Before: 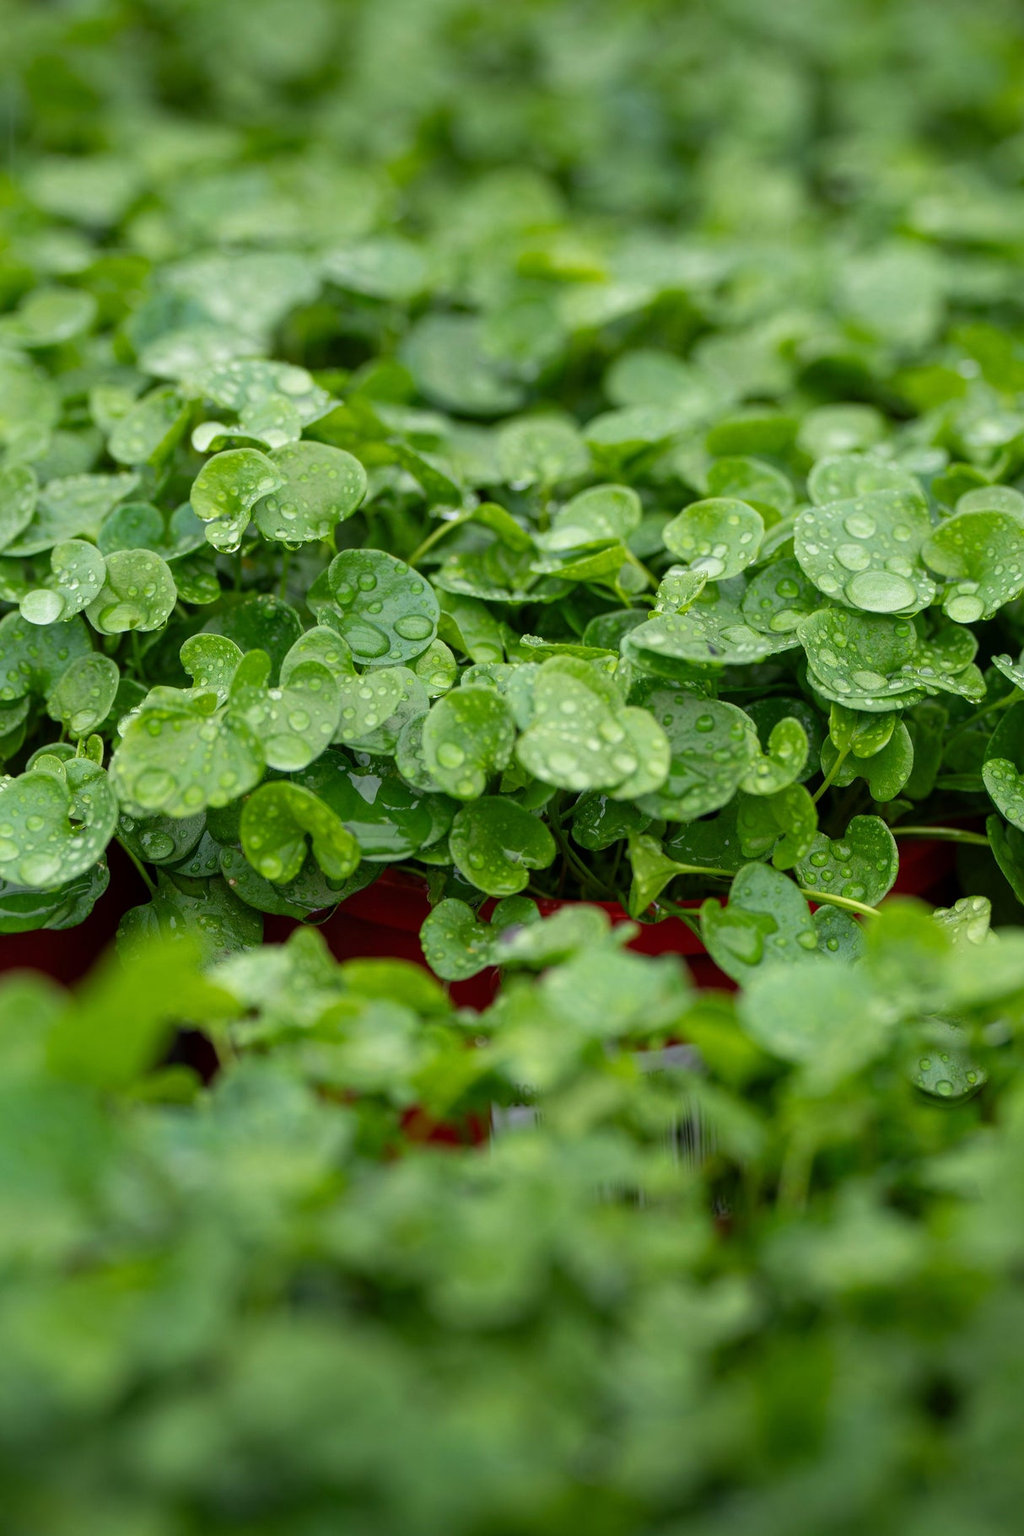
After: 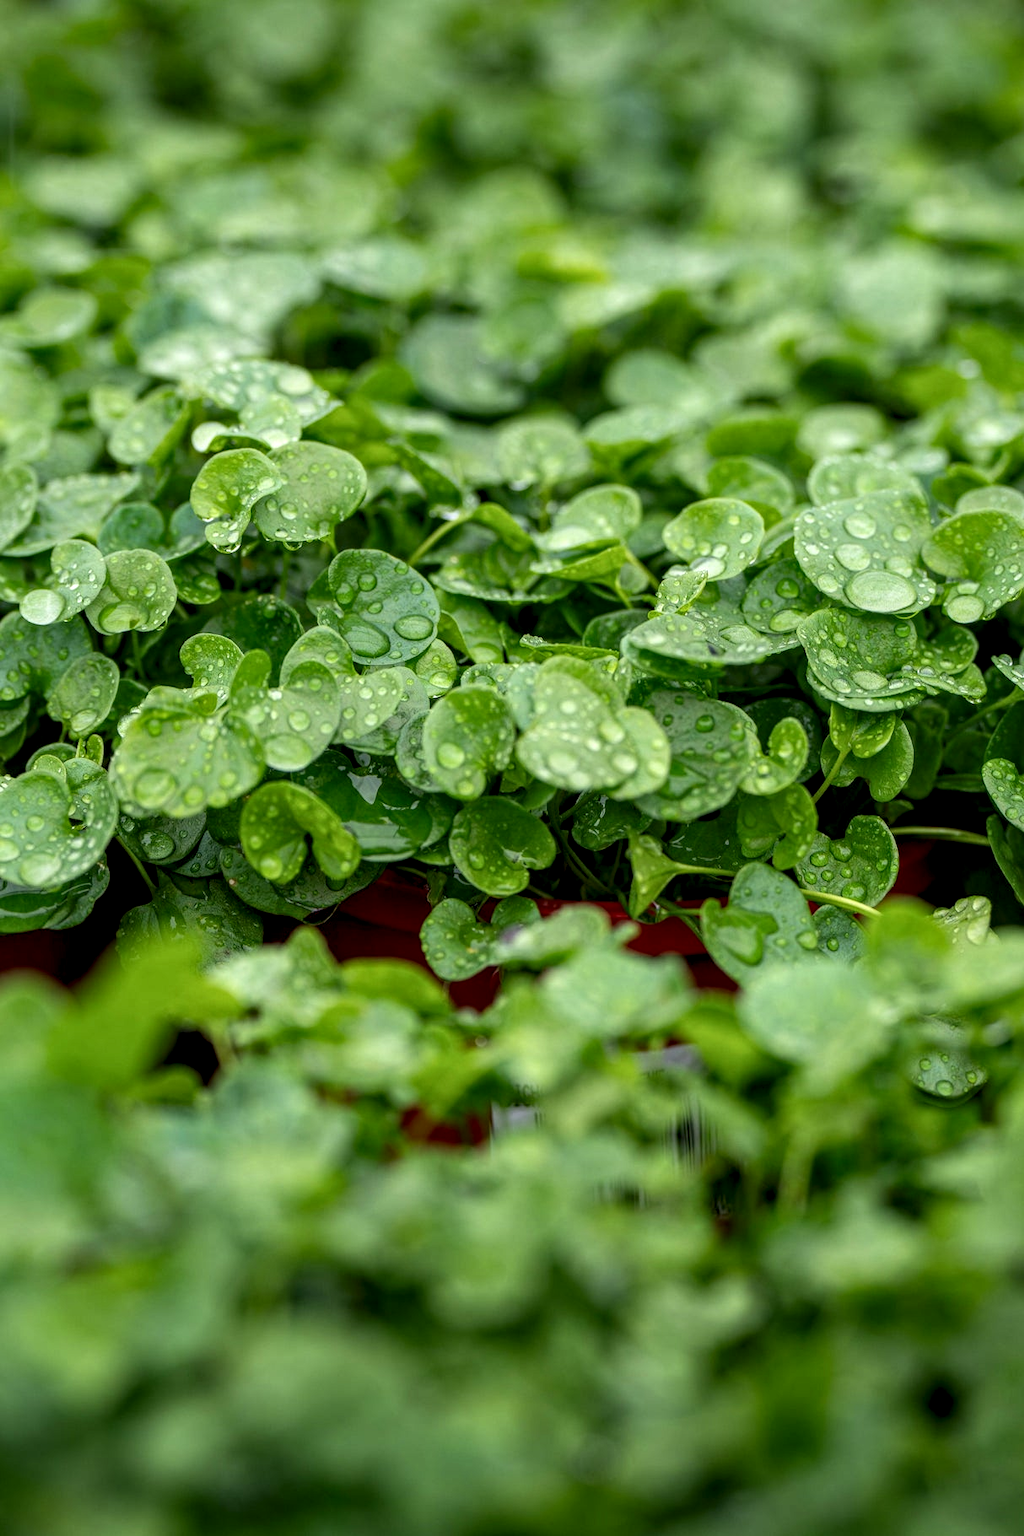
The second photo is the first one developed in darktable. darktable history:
local contrast: highlights 29%, detail 150%
